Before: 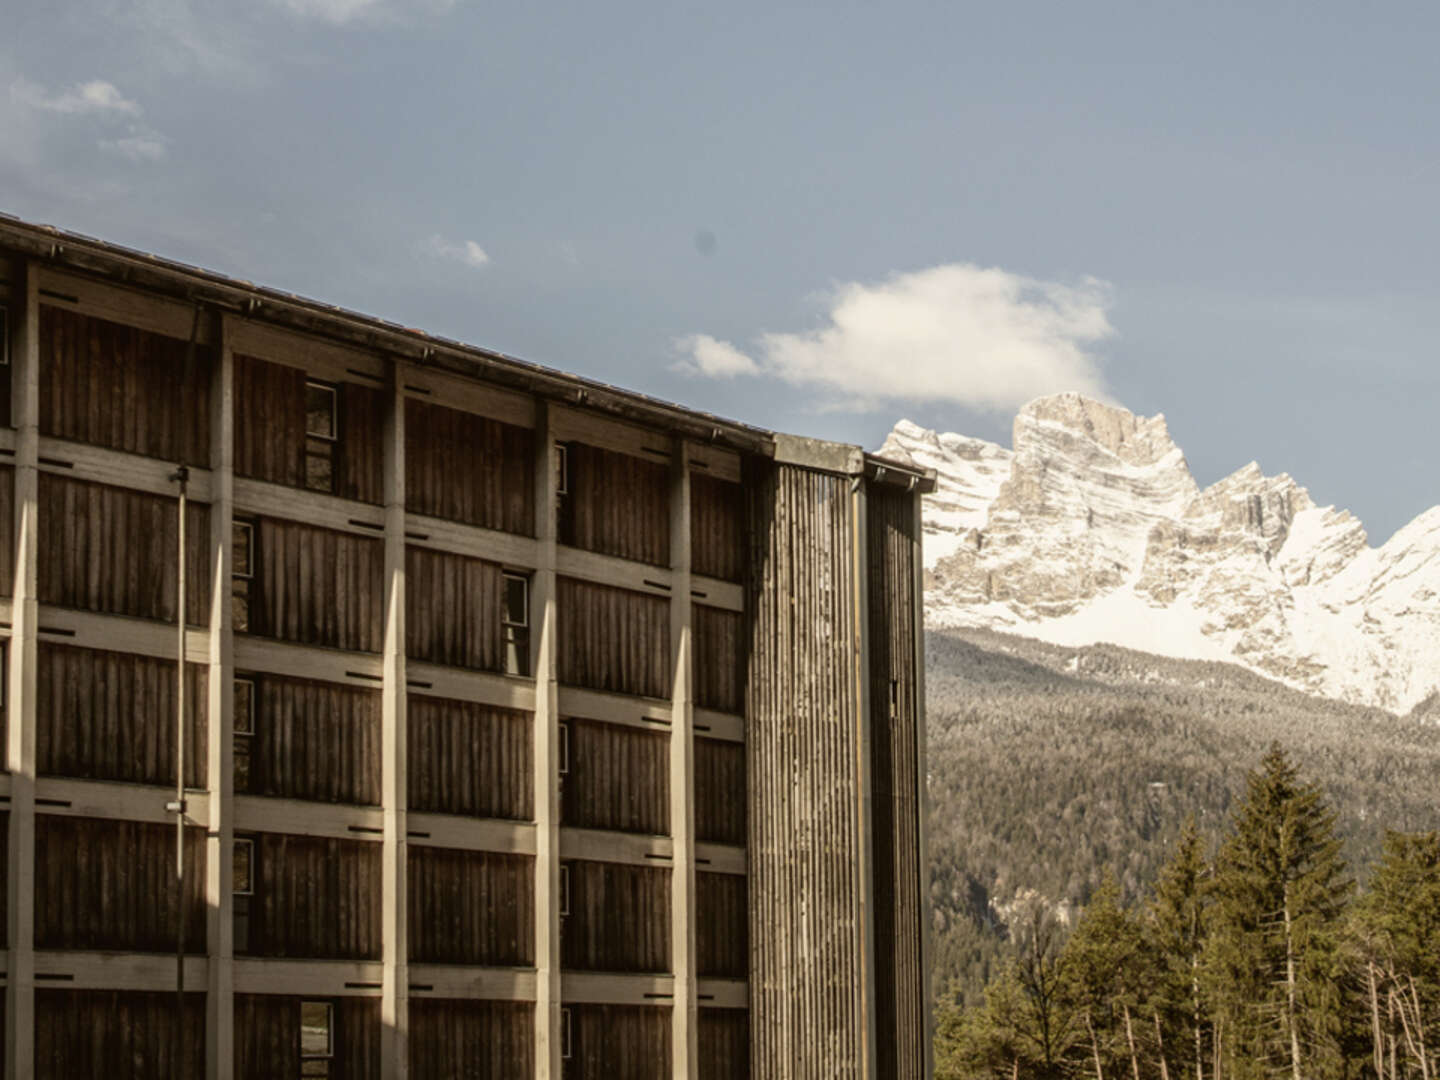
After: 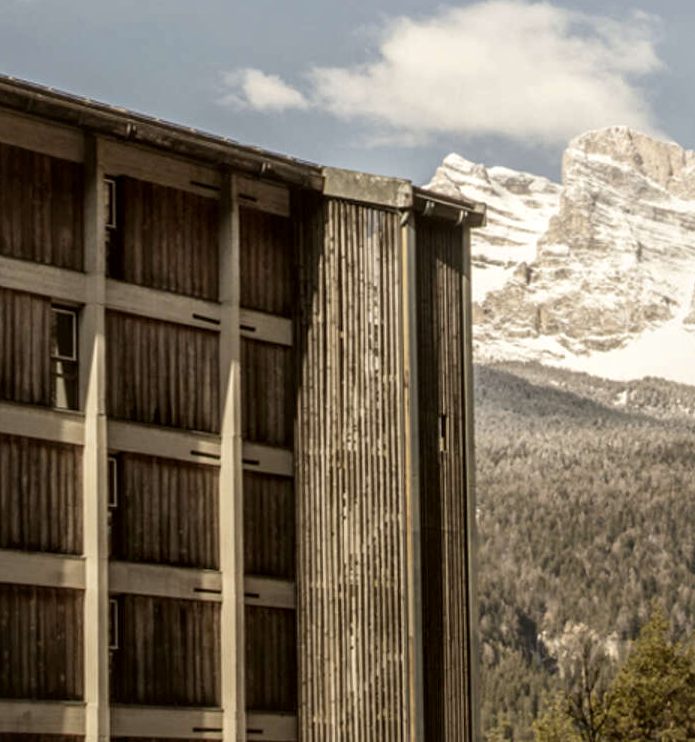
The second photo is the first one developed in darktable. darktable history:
crop: left 31.379%, top 24.658%, right 20.326%, bottom 6.628%
local contrast: mode bilateral grid, contrast 20, coarseness 50, detail 130%, midtone range 0.2
